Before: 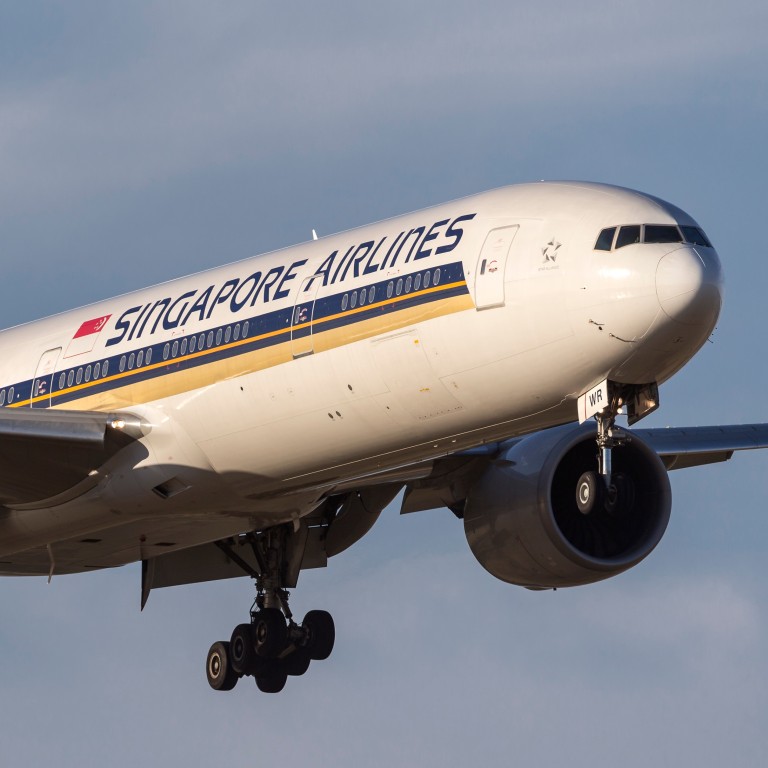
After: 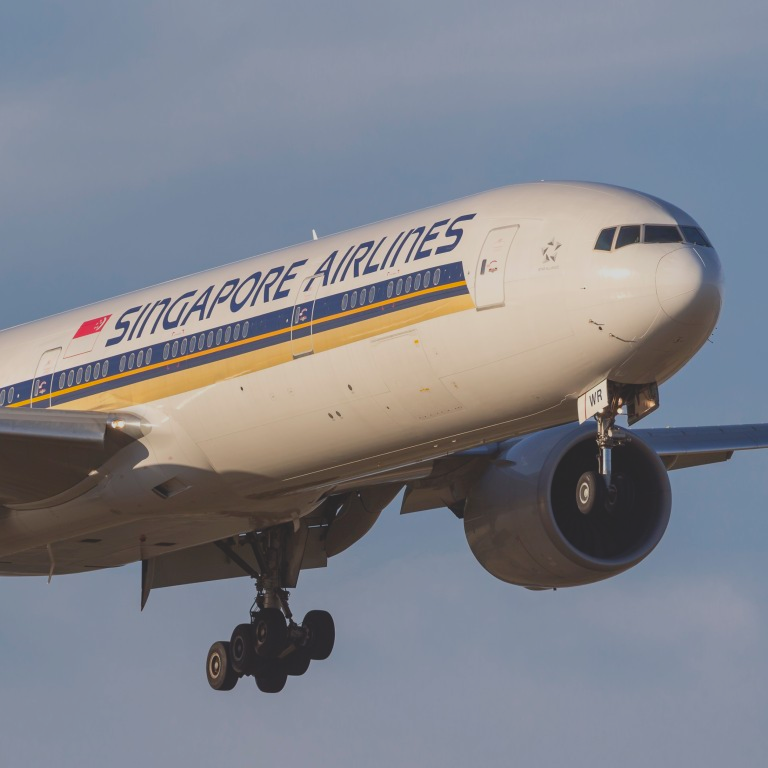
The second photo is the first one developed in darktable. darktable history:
contrast brightness saturation: contrast -0.287
